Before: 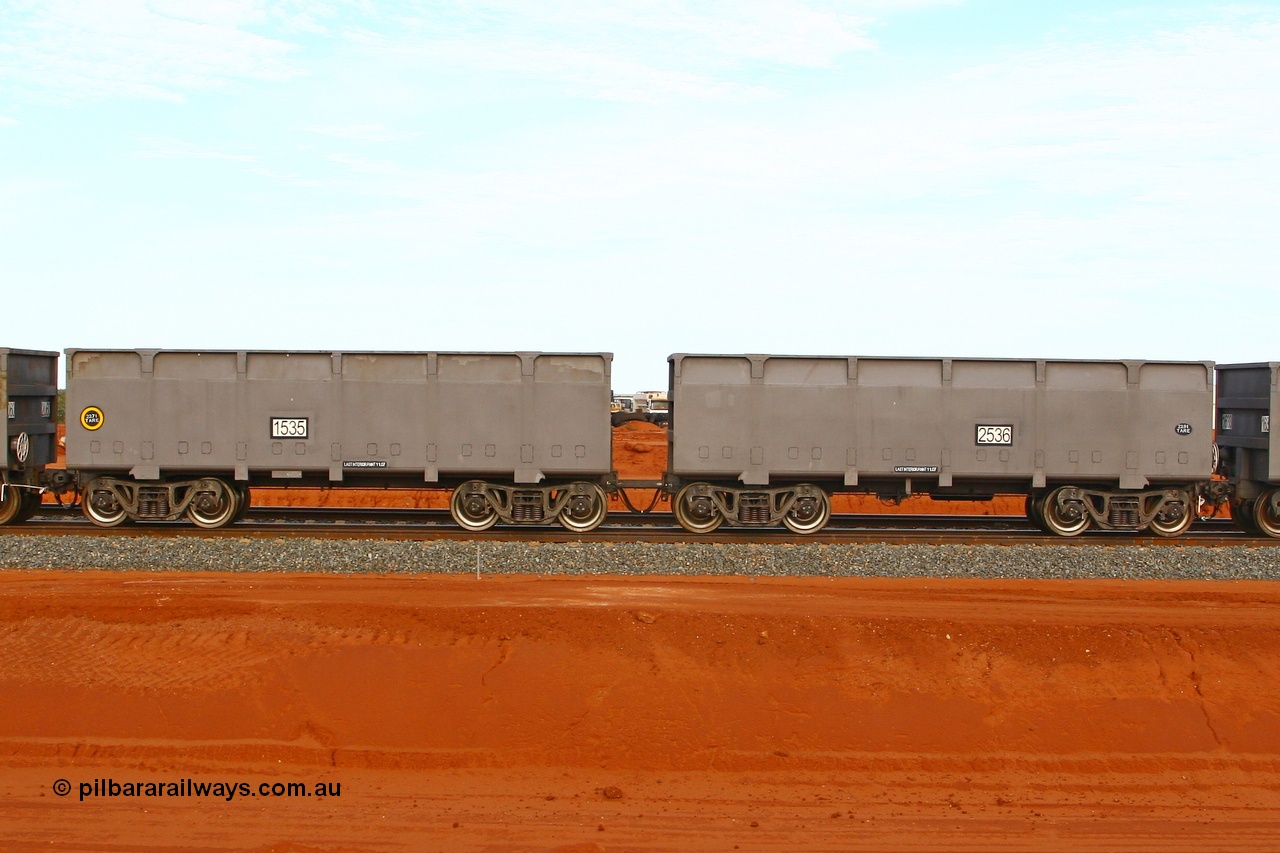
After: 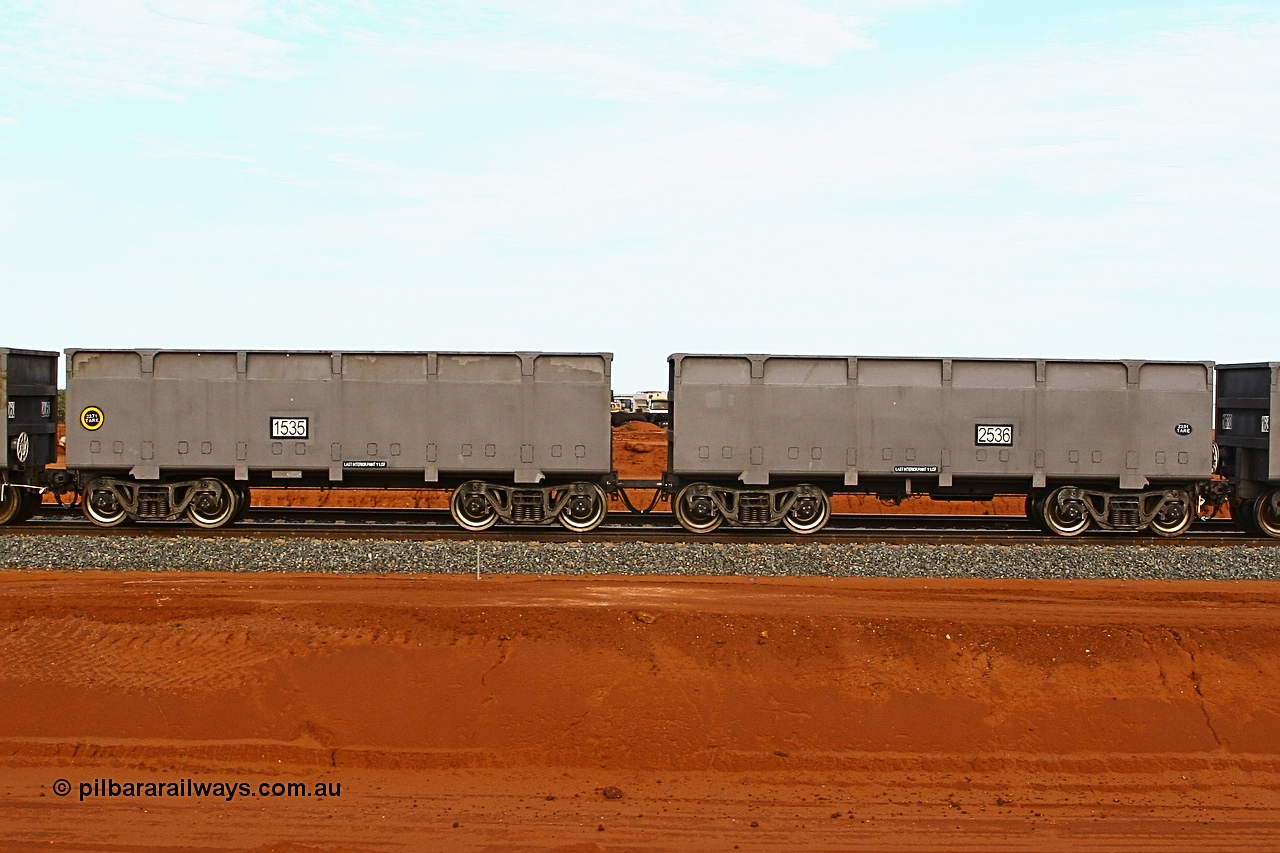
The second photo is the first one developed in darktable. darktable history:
sharpen: on, module defaults
tone curve: curves: ch0 [(0.016, 0.011) (0.21, 0.113) (0.515, 0.476) (0.78, 0.795) (1, 0.981)], color space Lab, linked channels, preserve colors none
